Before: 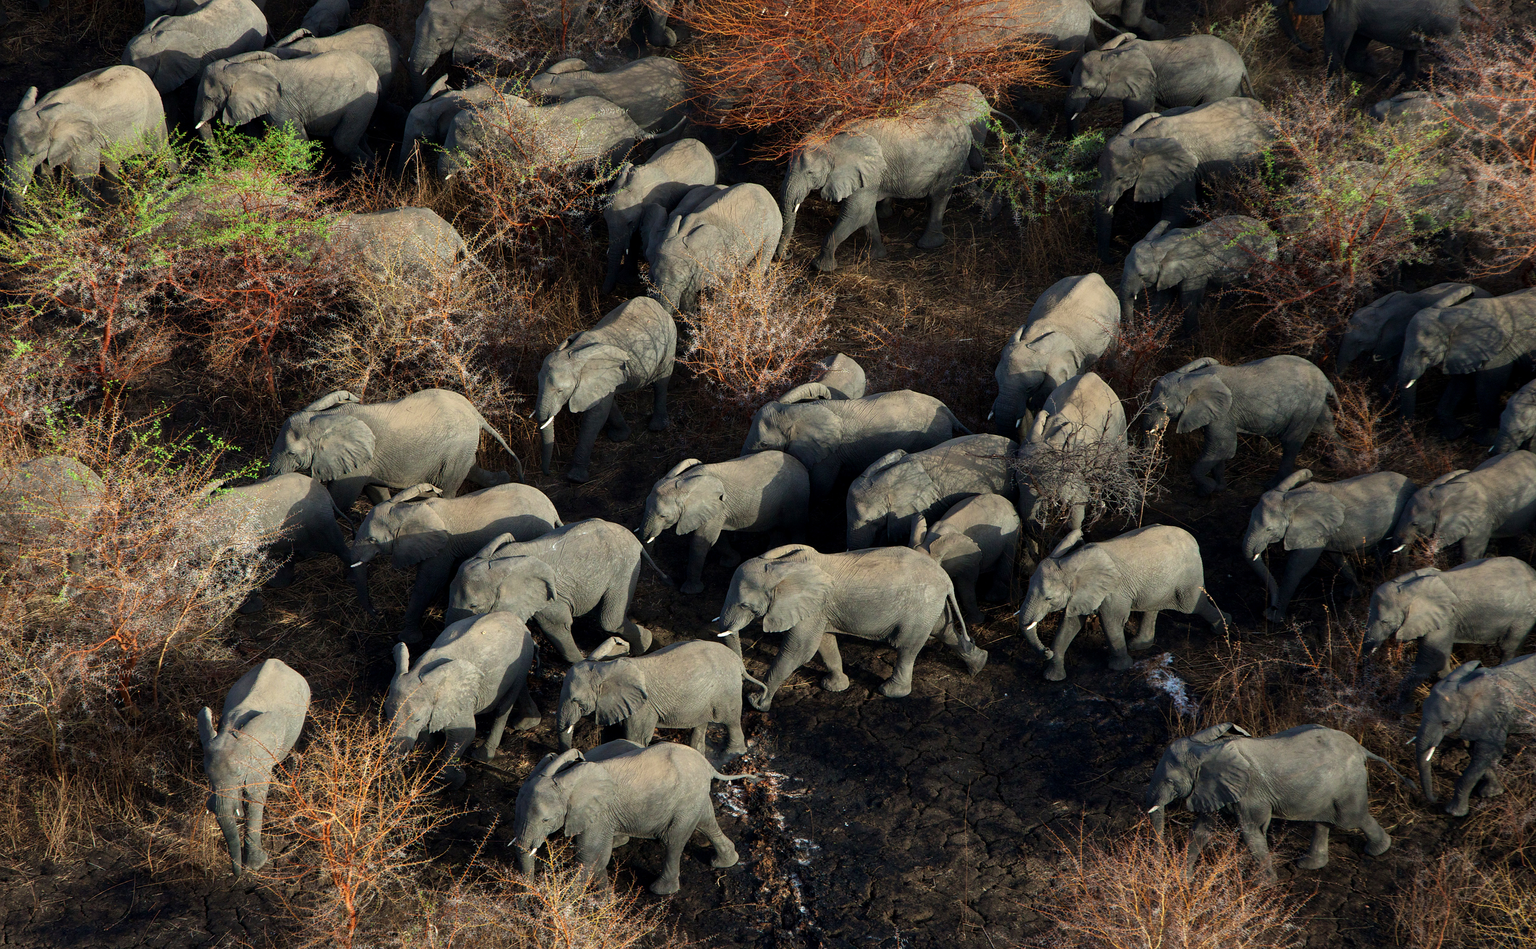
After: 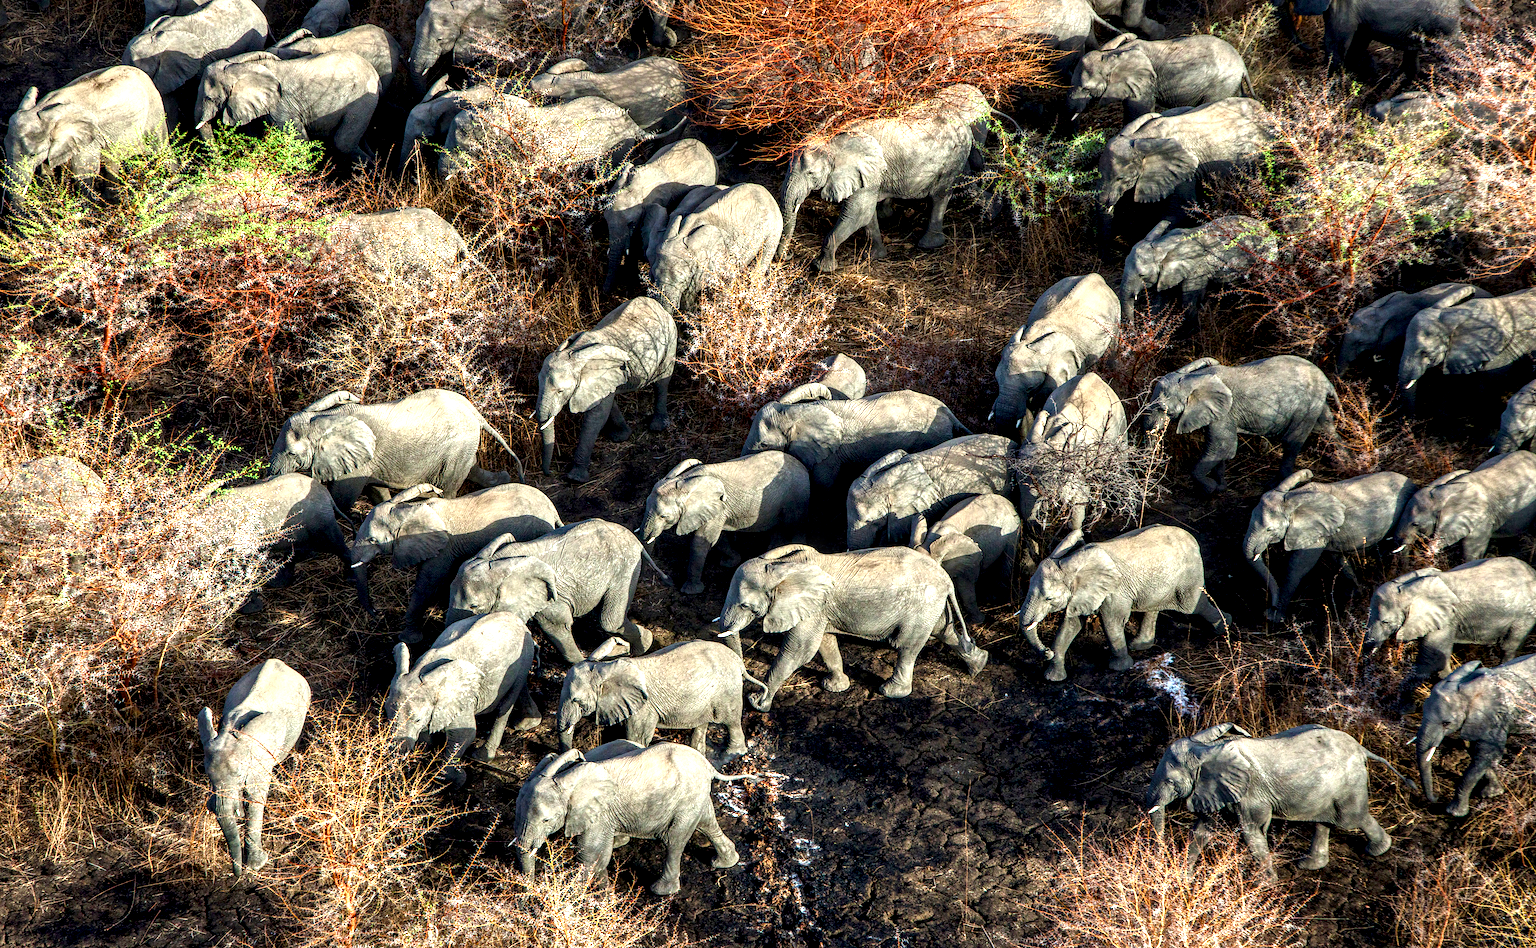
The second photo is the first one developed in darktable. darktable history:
color balance rgb: linear chroma grading › mid-tones 7.852%, perceptual saturation grading › global saturation 27.292%, perceptual saturation grading › highlights -28.684%, perceptual saturation grading › mid-tones 15.442%, perceptual saturation grading › shadows 33.466%
local contrast: highlights 21%, detail 198%
exposure: black level correction 0, exposure 1.098 EV, compensate highlight preservation false
